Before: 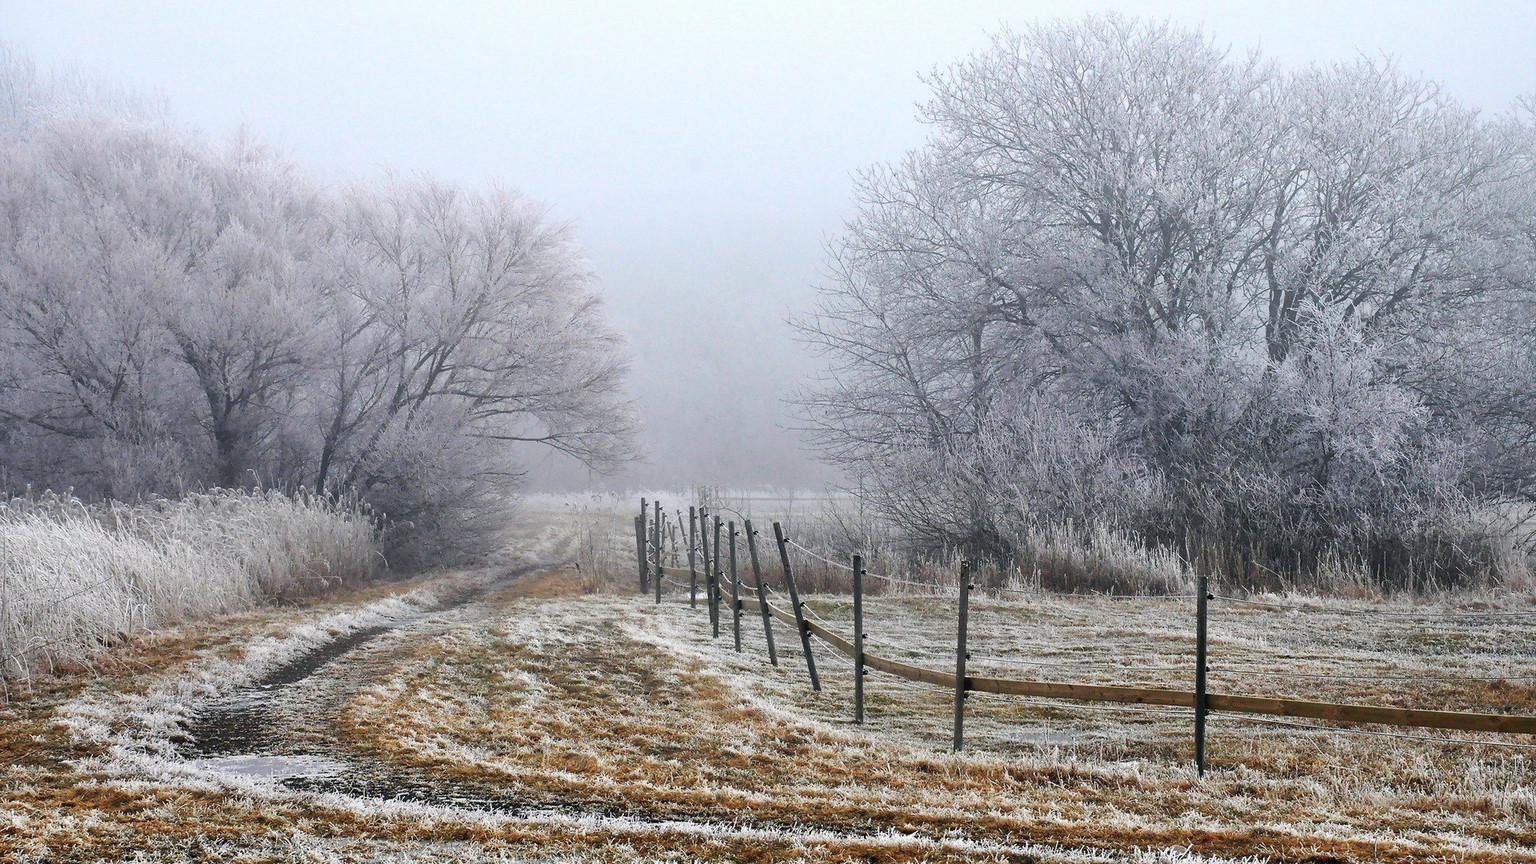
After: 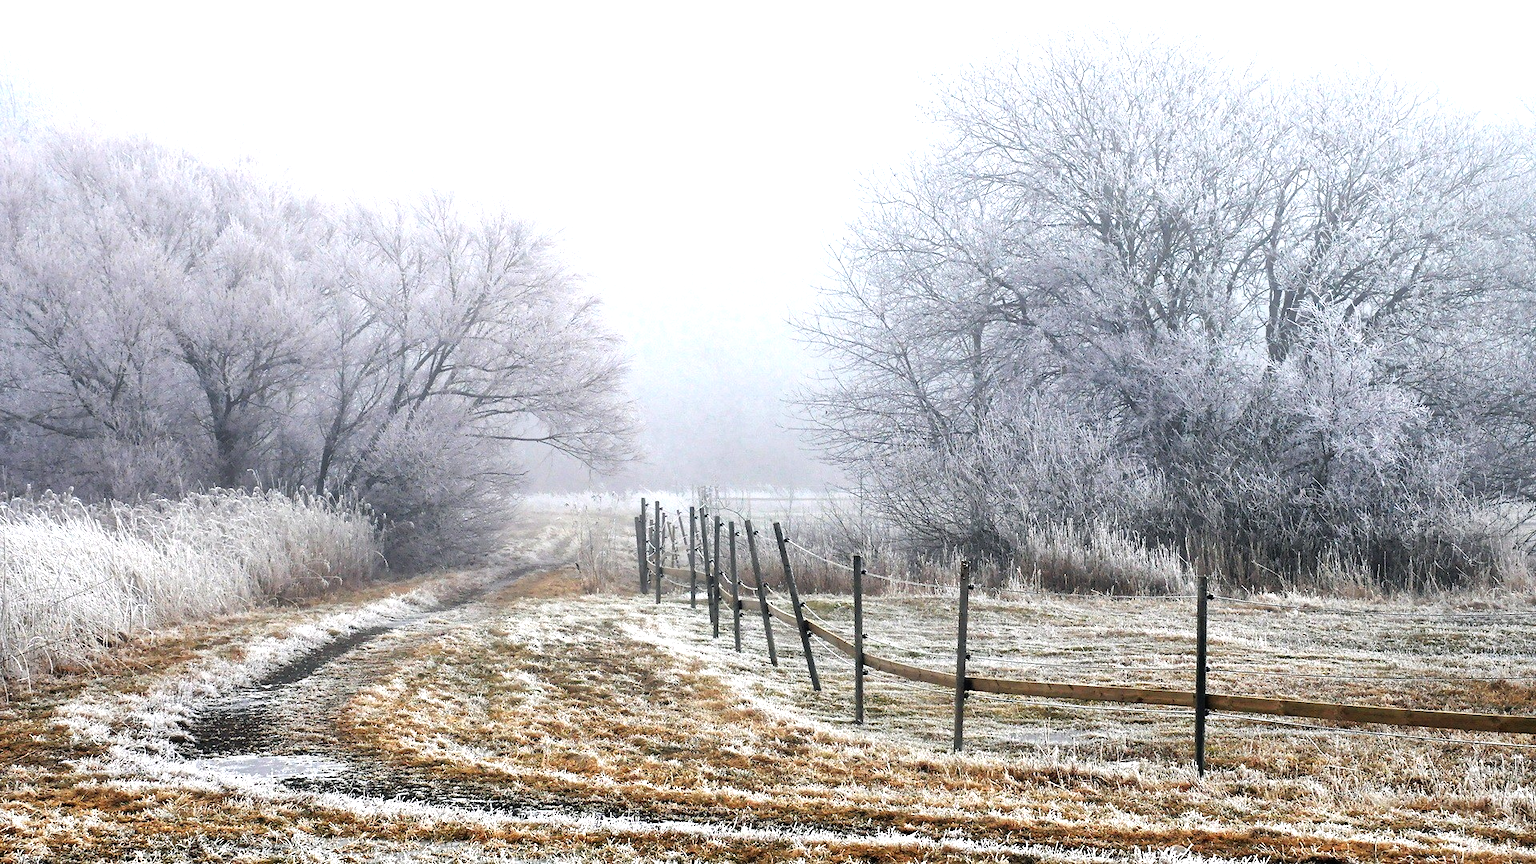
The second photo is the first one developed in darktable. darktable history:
tone equalizer: -8 EV -0.753 EV, -7 EV -0.707 EV, -6 EV -0.609 EV, -5 EV -0.4 EV, -3 EV 0.375 EV, -2 EV 0.6 EV, -1 EV 0.681 EV, +0 EV 0.771 EV
